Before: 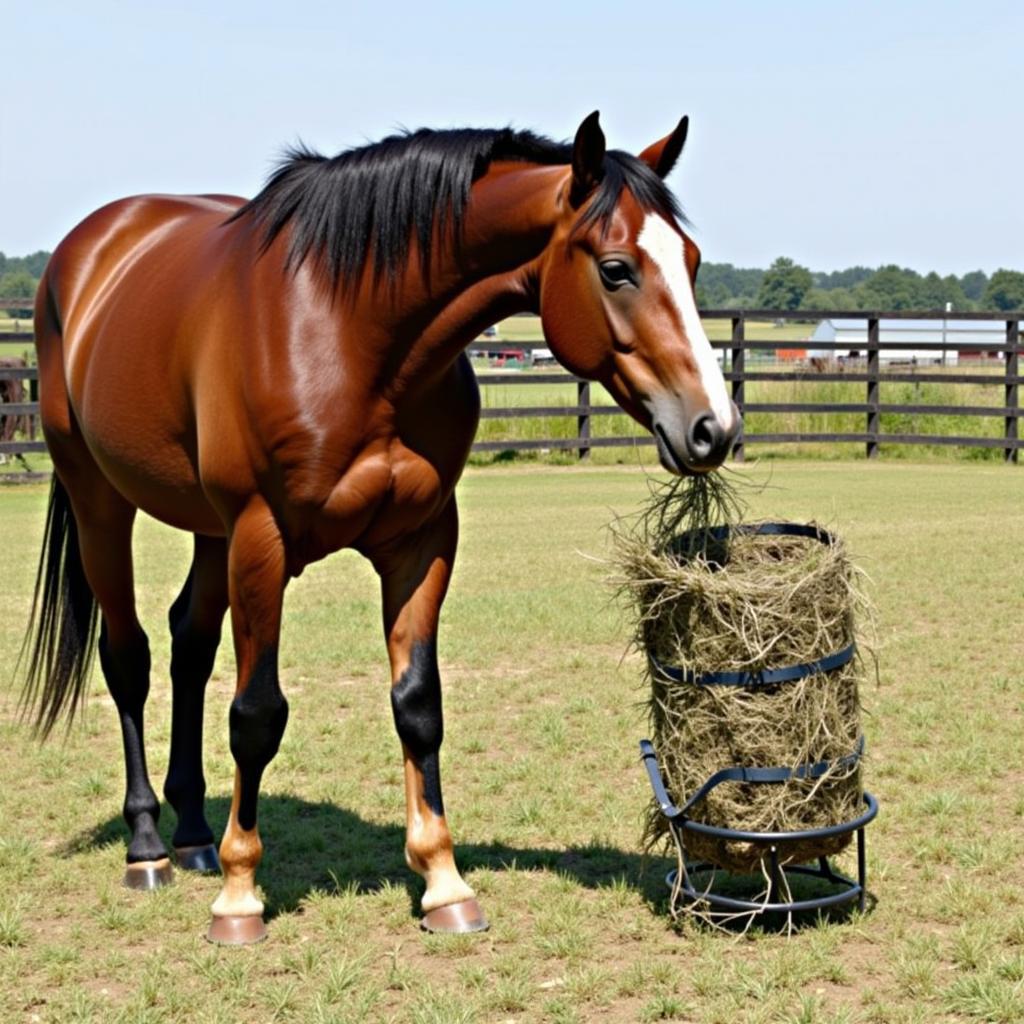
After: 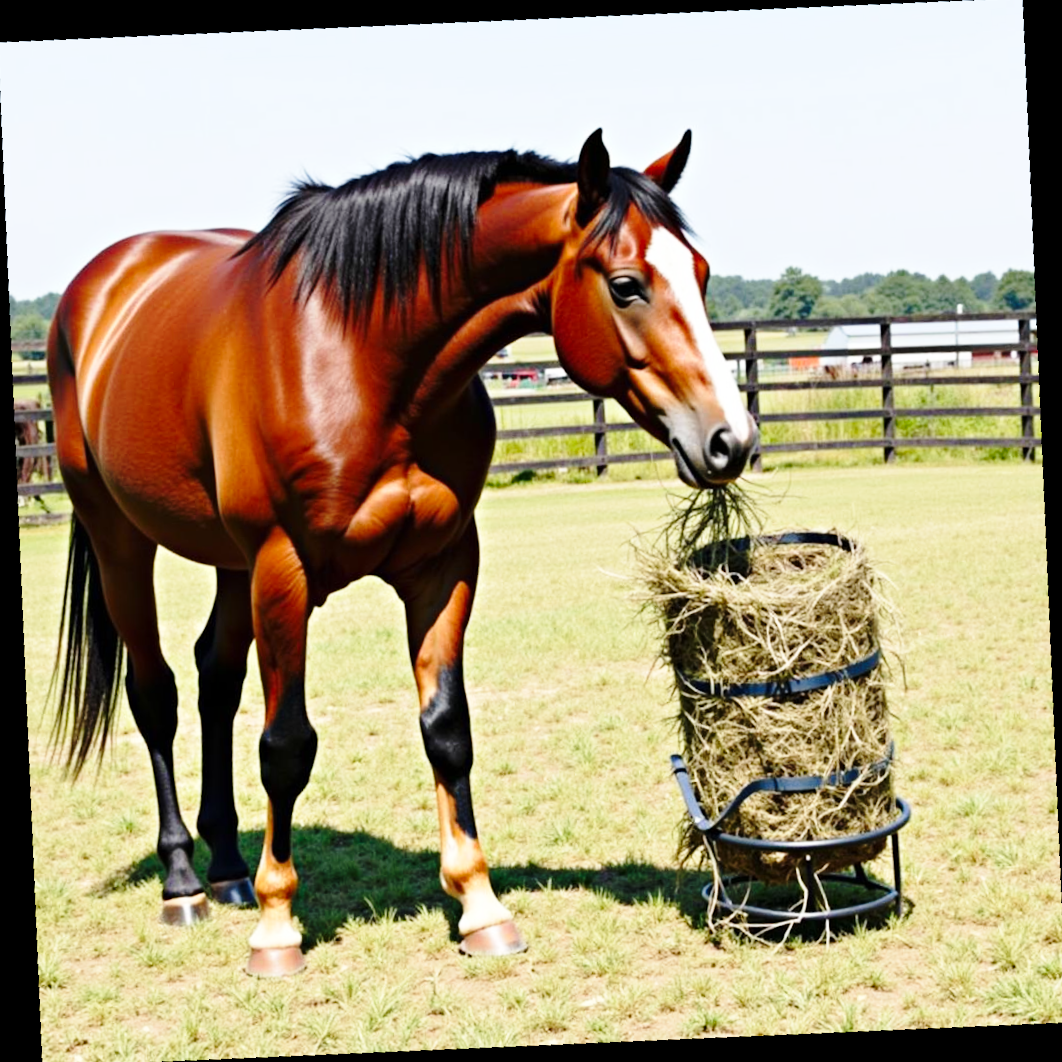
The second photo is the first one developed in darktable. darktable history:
crop and rotate: angle -2.38°
base curve: curves: ch0 [(0, 0) (0.028, 0.03) (0.121, 0.232) (0.46, 0.748) (0.859, 0.968) (1, 1)], preserve colors none
rotate and perspective: rotation -4.86°, automatic cropping off
